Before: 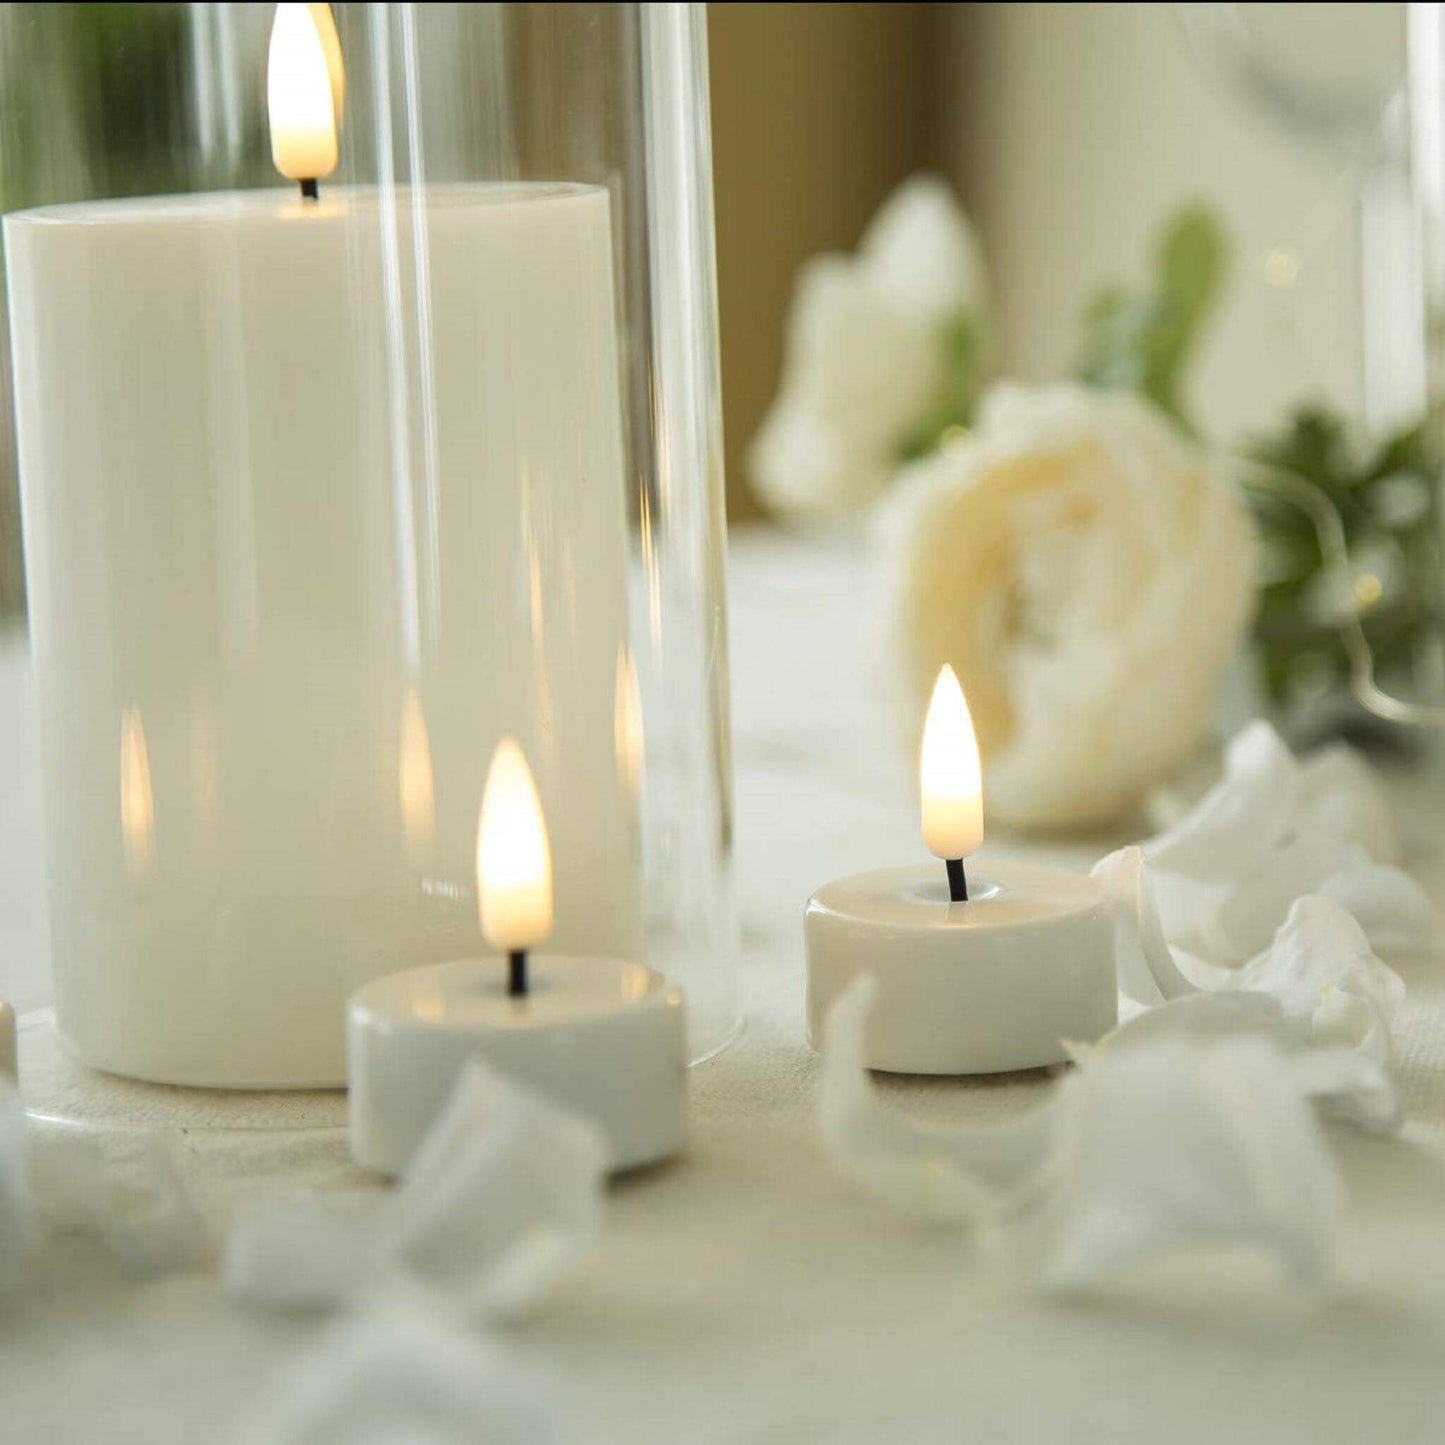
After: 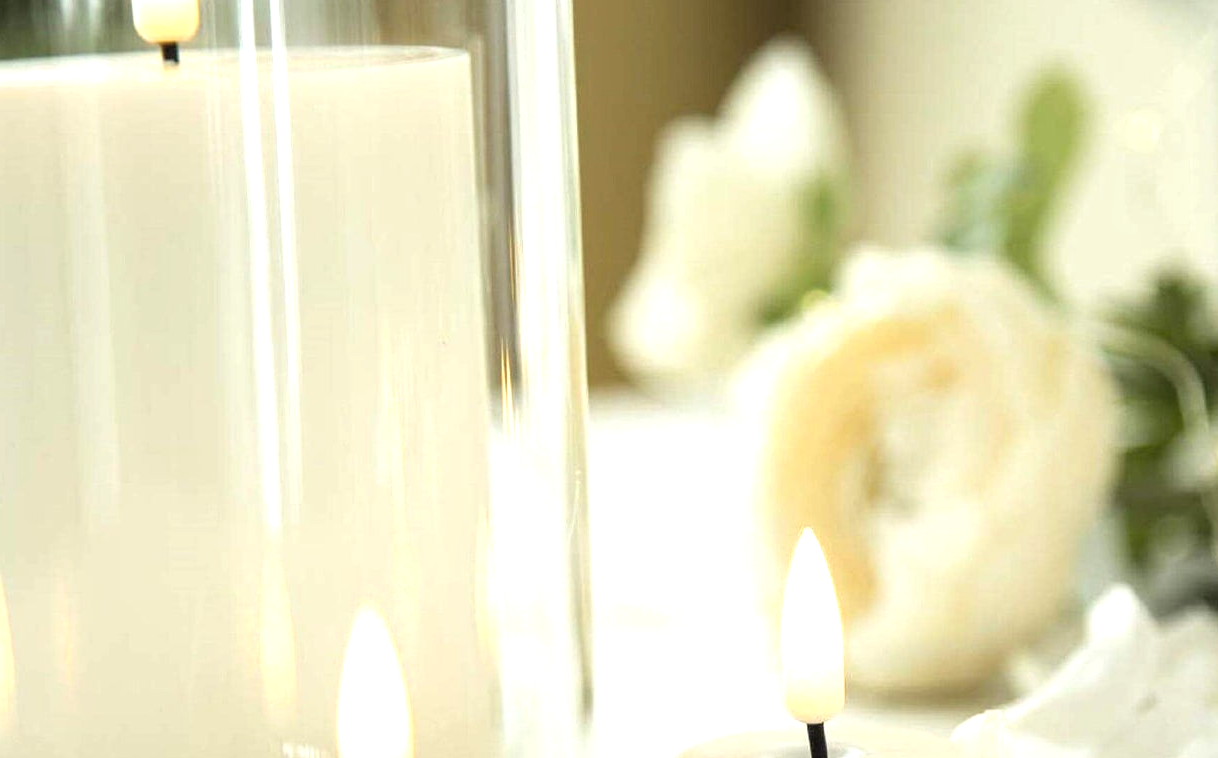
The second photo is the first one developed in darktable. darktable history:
contrast brightness saturation: saturation -0.046
tone equalizer: -8 EV -0.757 EV, -7 EV -0.672 EV, -6 EV -0.622 EV, -5 EV -0.42 EV, -3 EV 0.367 EV, -2 EV 0.6 EV, -1 EV 0.695 EV, +0 EV 0.741 EV
crop and rotate: left 9.67%, top 9.441%, right 5.986%, bottom 38.056%
